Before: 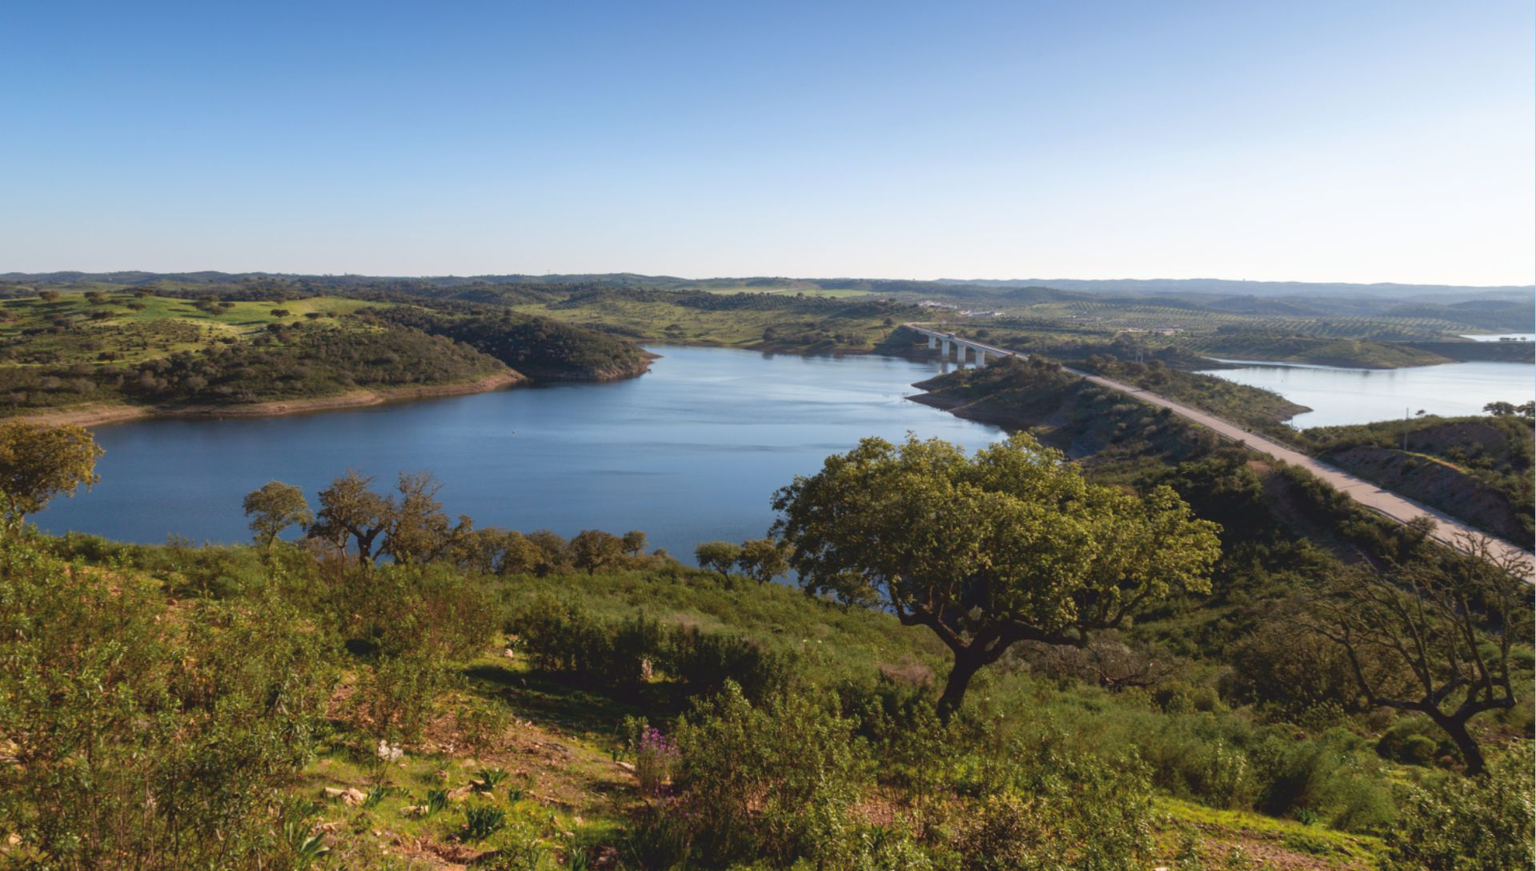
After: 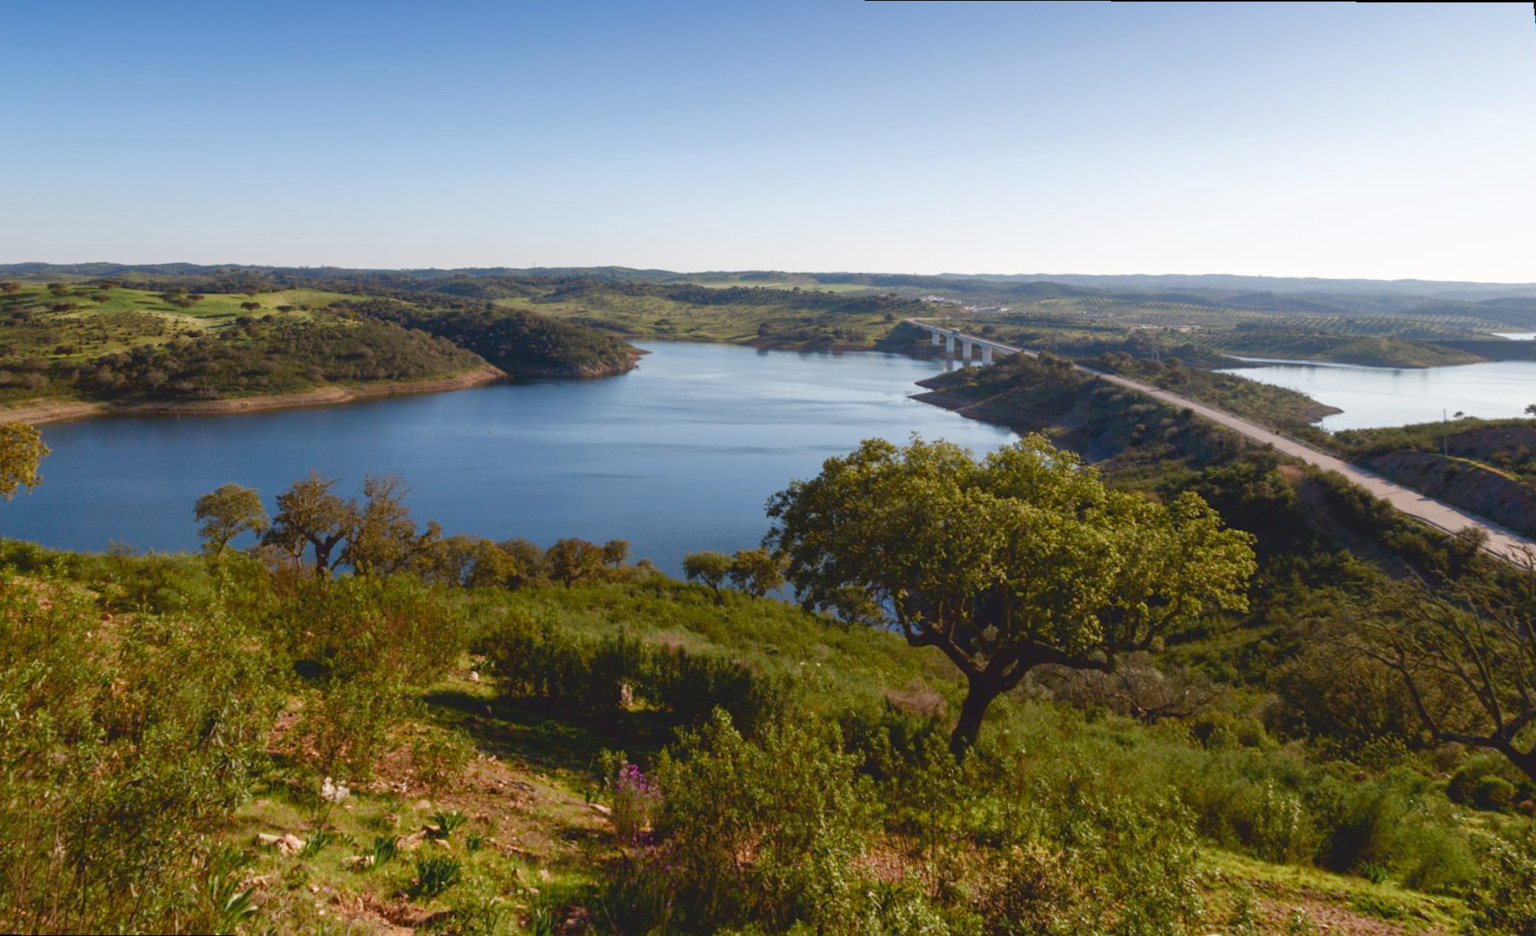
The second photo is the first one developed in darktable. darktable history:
color balance rgb: perceptual saturation grading › global saturation 20%, perceptual saturation grading › highlights -50%, perceptual saturation grading › shadows 30%
exposure: compensate exposure bias true, compensate highlight preservation false
rotate and perspective: rotation 0.215°, lens shift (vertical) -0.139, crop left 0.069, crop right 0.939, crop top 0.002, crop bottom 0.996
